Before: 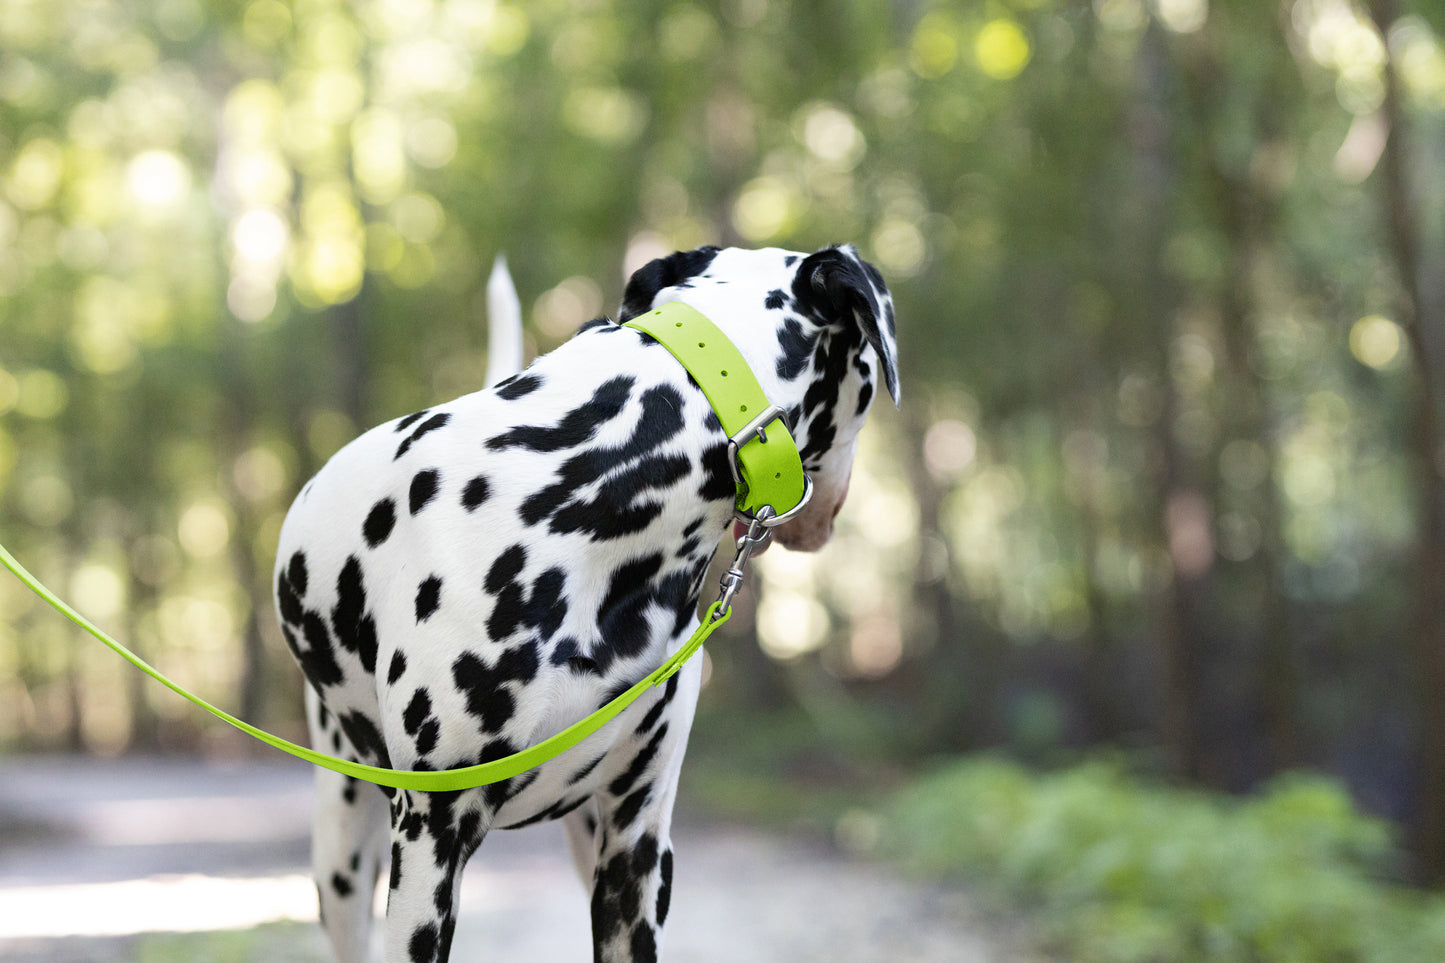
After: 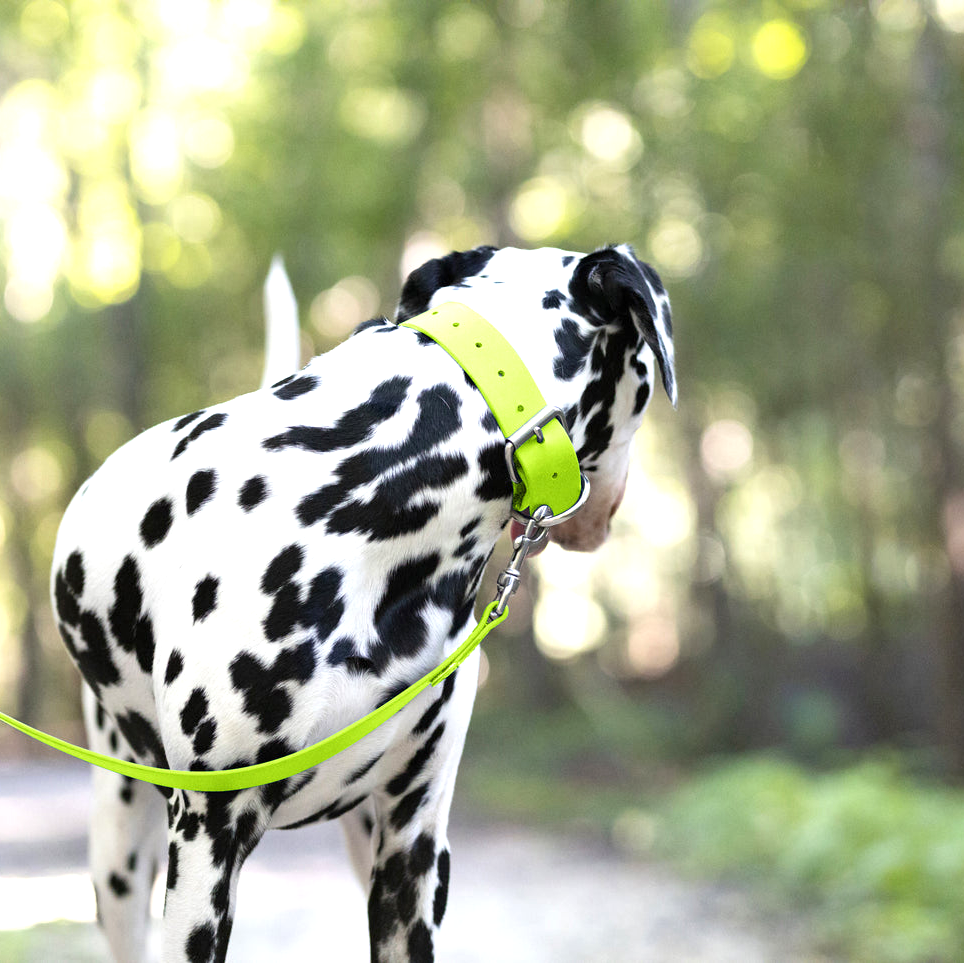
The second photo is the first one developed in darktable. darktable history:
exposure: exposure 0.574 EV, compensate highlight preservation false
crop and rotate: left 15.446%, right 17.836%
